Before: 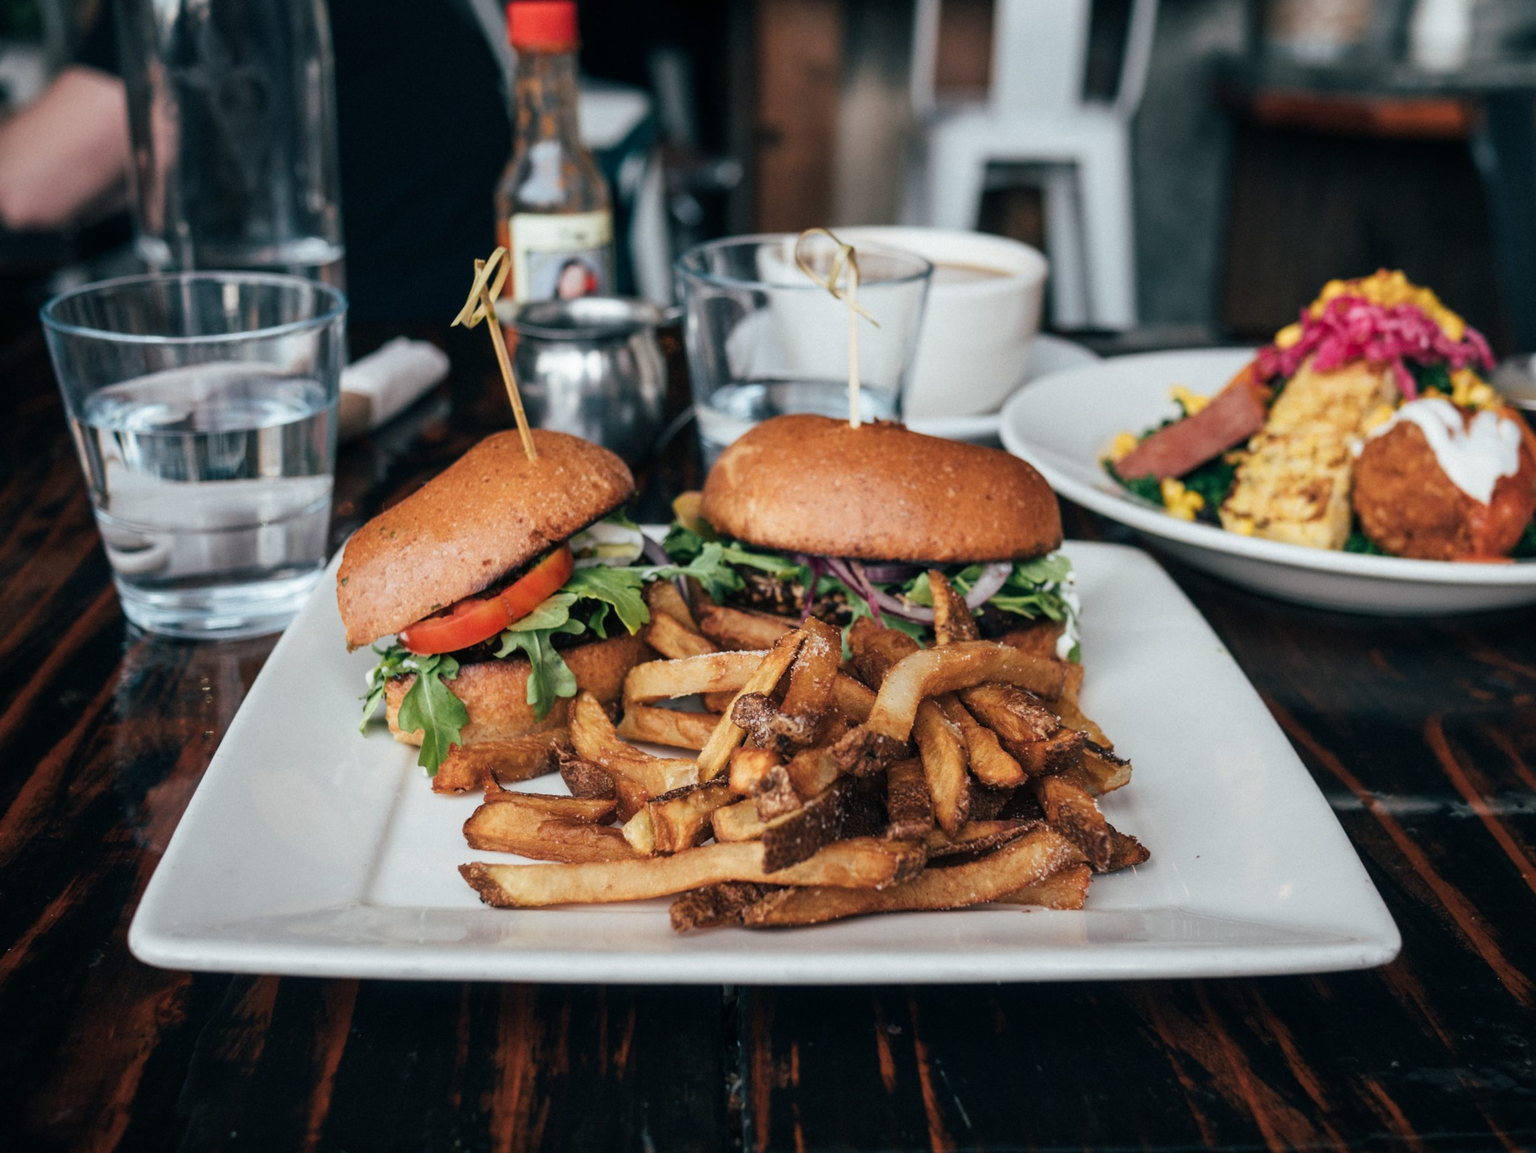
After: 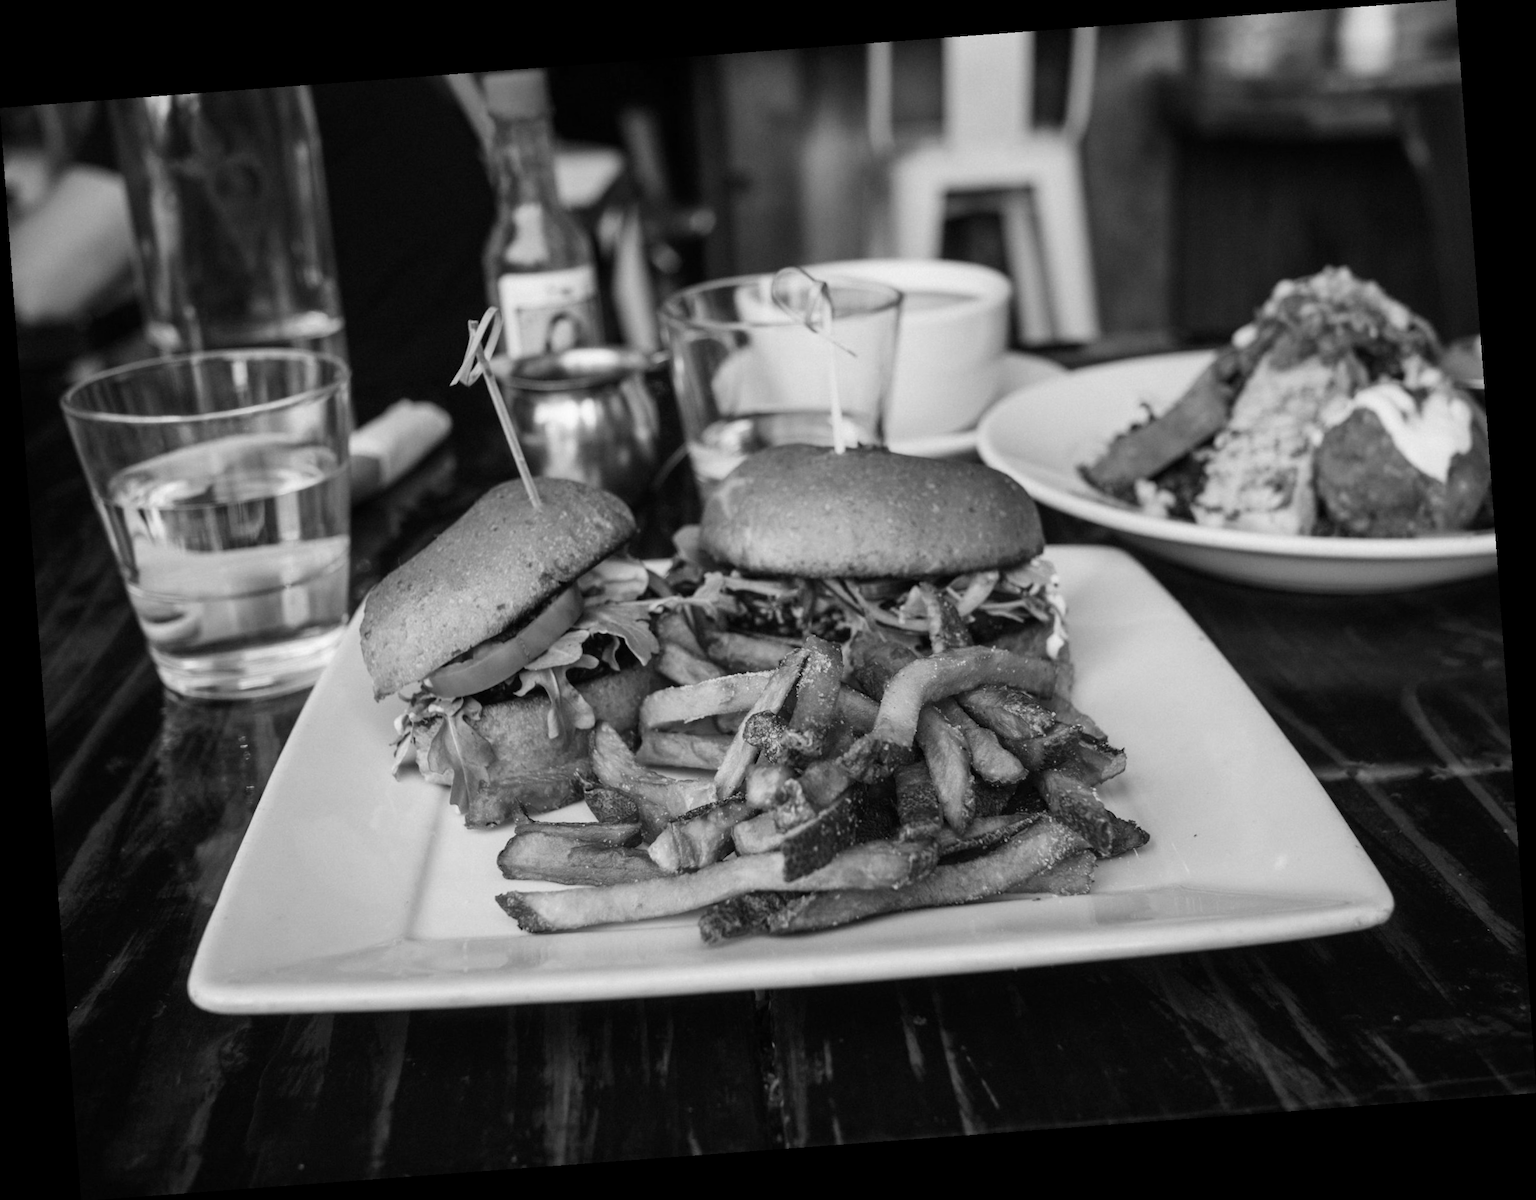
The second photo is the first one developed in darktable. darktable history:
white balance: red 0.967, blue 1.119, emerald 0.756
rotate and perspective: rotation -4.25°, automatic cropping off
color balance rgb: linear chroma grading › global chroma 15%, perceptual saturation grading › global saturation 30%
monochrome: on, module defaults
